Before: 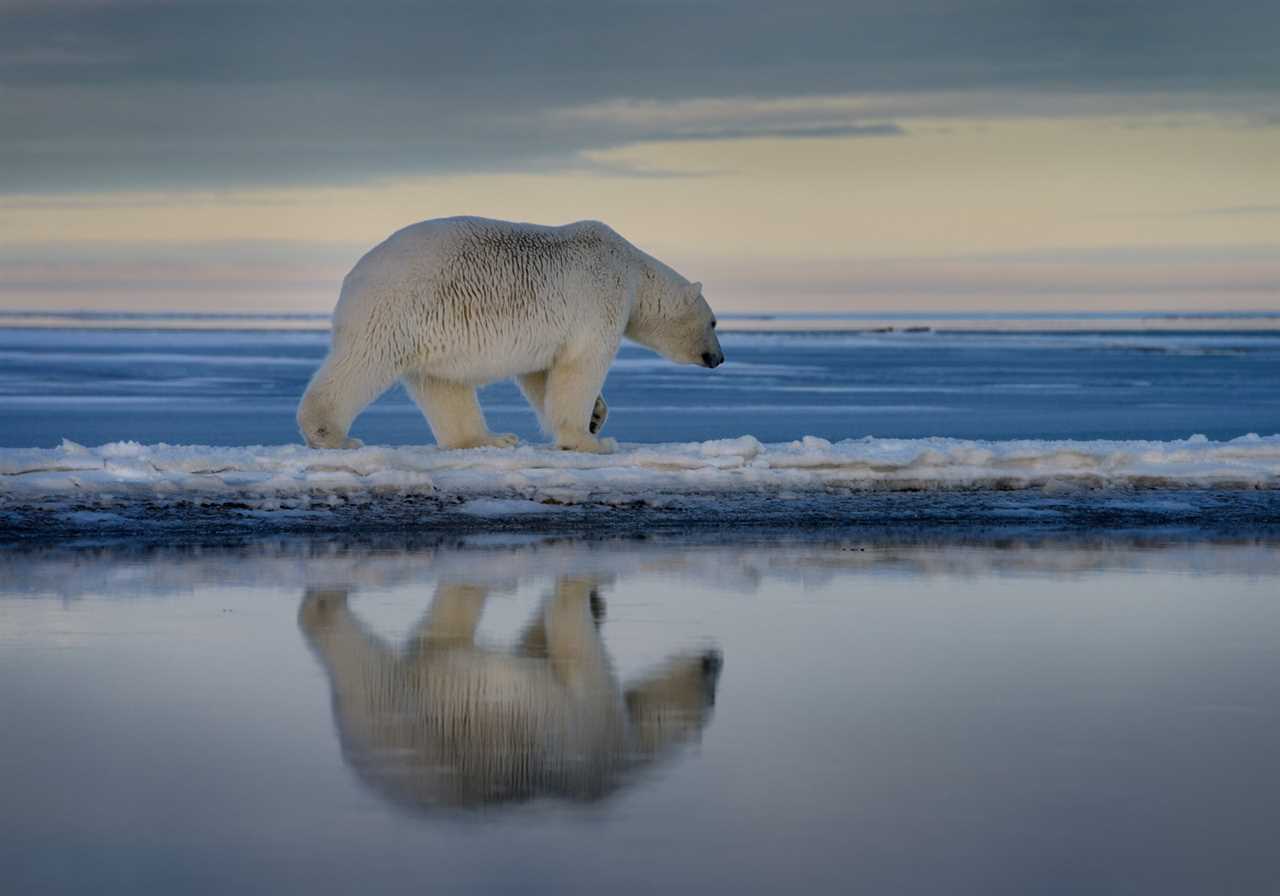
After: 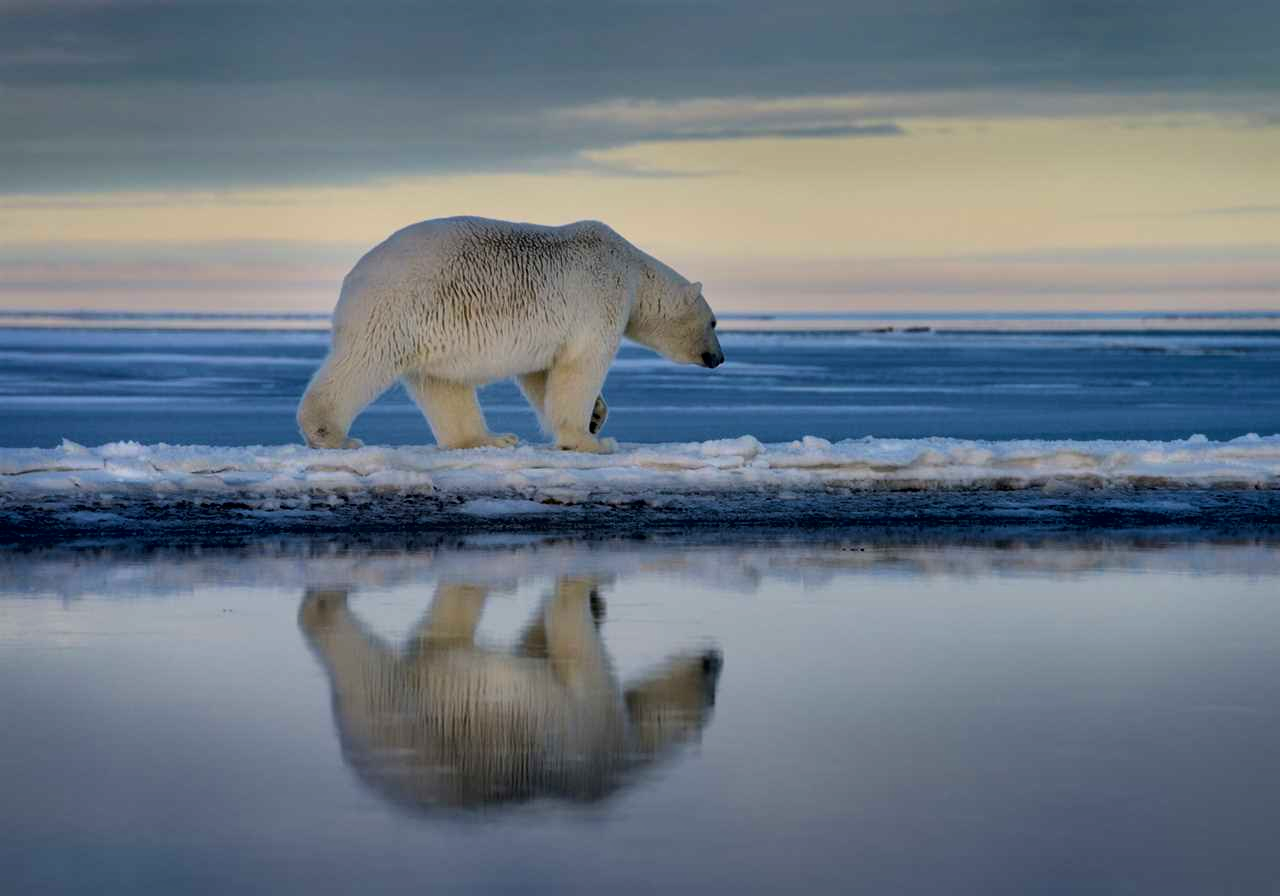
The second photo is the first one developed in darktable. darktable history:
shadows and highlights: highlights color adjustment 72.82%, low approximation 0.01, soften with gaussian
velvia: on, module defaults
tone curve: curves: ch0 [(0, 0) (0.118, 0.034) (0.182, 0.124) (0.265, 0.214) (0.504, 0.508) (0.783, 0.825) (1, 1)], color space Lab, independent channels, preserve colors none
